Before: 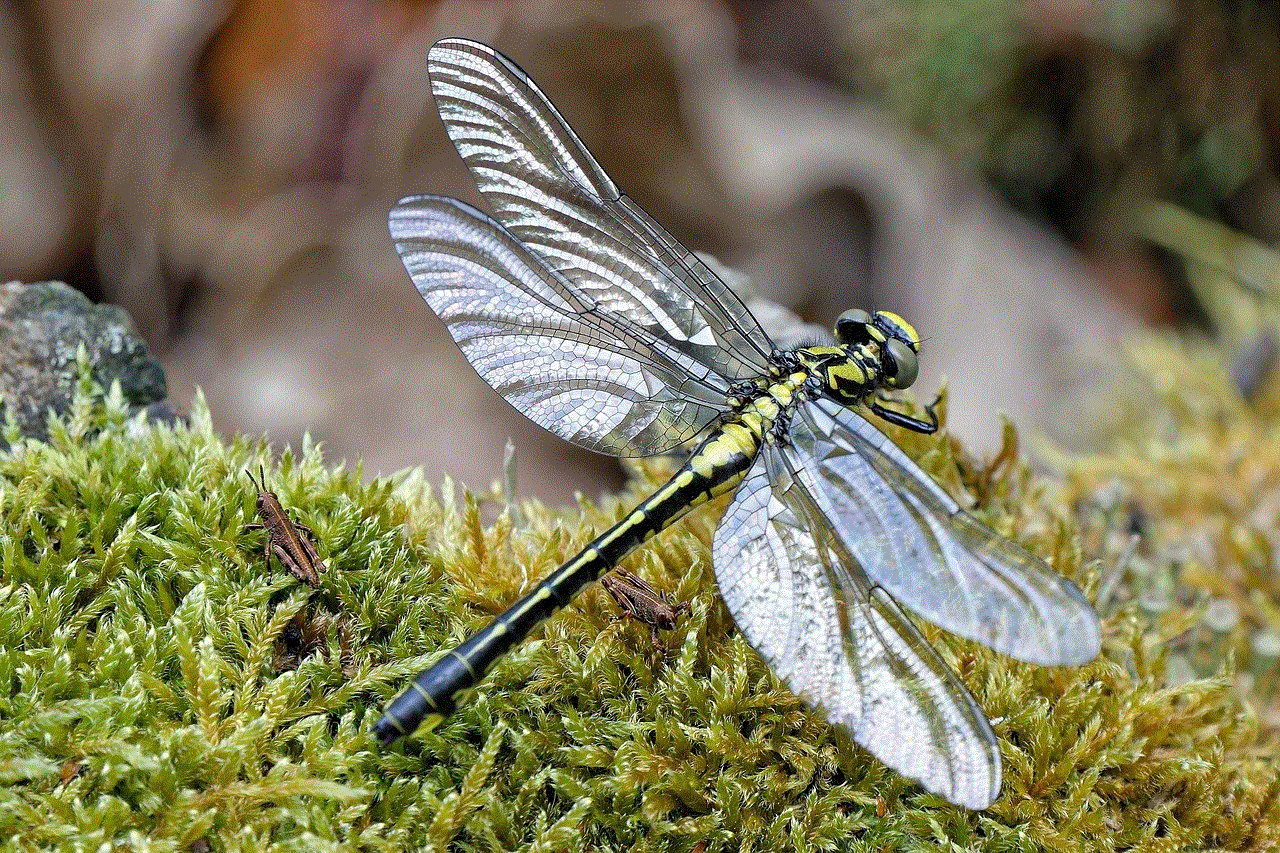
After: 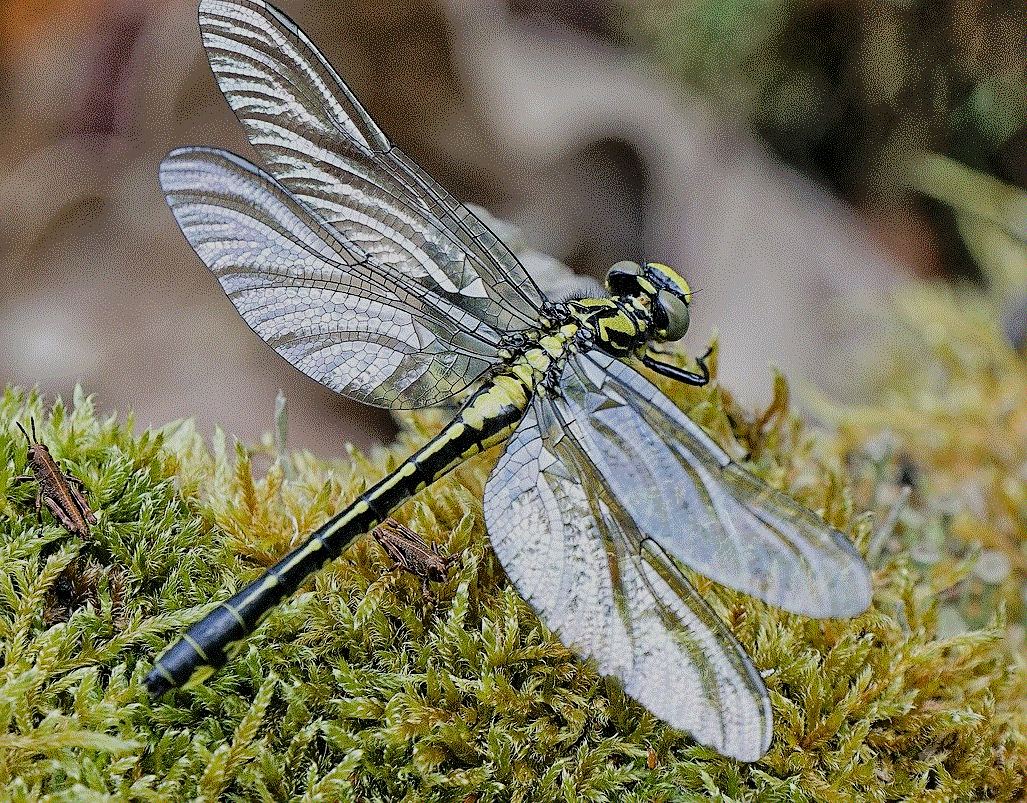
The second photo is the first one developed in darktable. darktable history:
crop and rotate: left 17.959%, top 5.771%, right 1.742%
shadows and highlights: highlights color adjustment 0%, low approximation 0.01, soften with gaussian
sharpen: on, module defaults
color balance: mode lift, gamma, gain (sRGB)
filmic rgb: black relative exposure -7.32 EV, white relative exposure 5.09 EV, hardness 3.2
